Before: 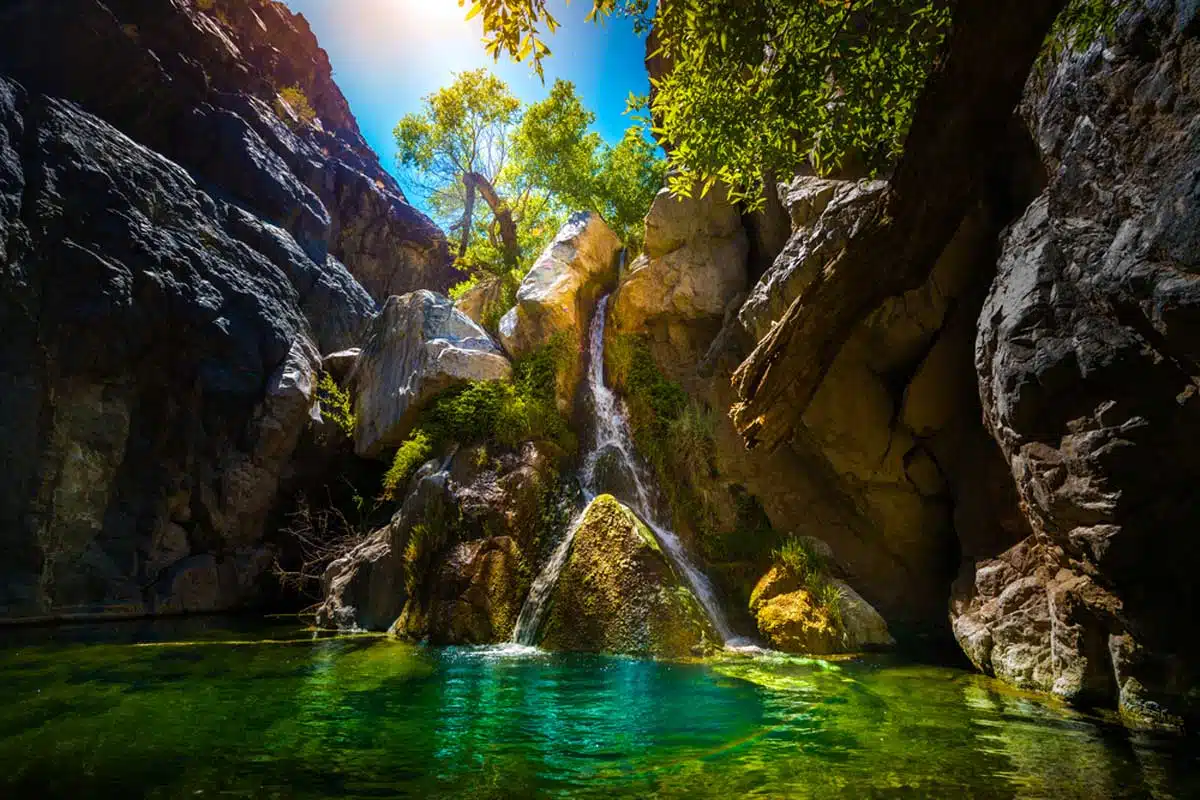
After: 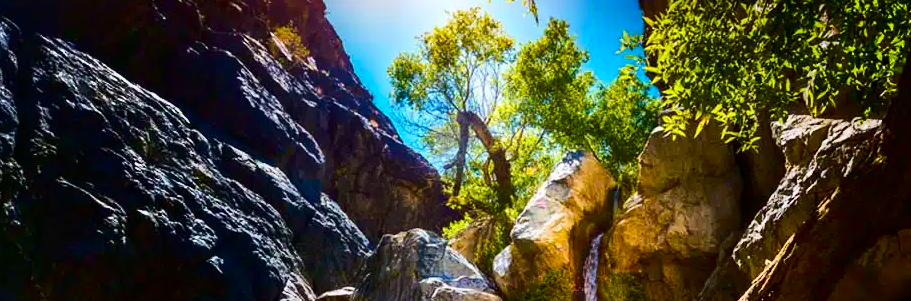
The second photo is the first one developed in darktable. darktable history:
color balance rgb: perceptual saturation grading › global saturation -1.941%, perceptual saturation grading › highlights -7.755%, perceptual saturation grading › mid-tones 7.91%, perceptual saturation grading › shadows 2.912%, global vibrance 22.376%
contrast brightness saturation: contrast 0.196, brightness -0.114, saturation 0.098
crop: left 0.52%, top 7.636%, right 23.516%, bottom 54.71%
shadows and highlights: shadows 53.13, soften with gaussian
